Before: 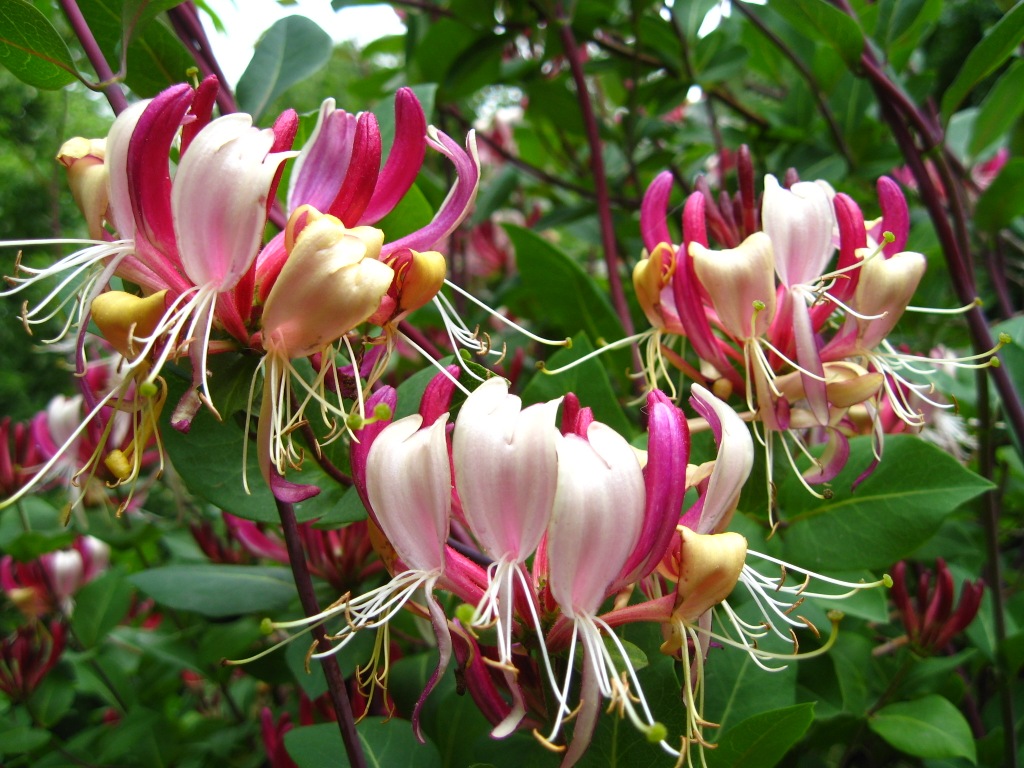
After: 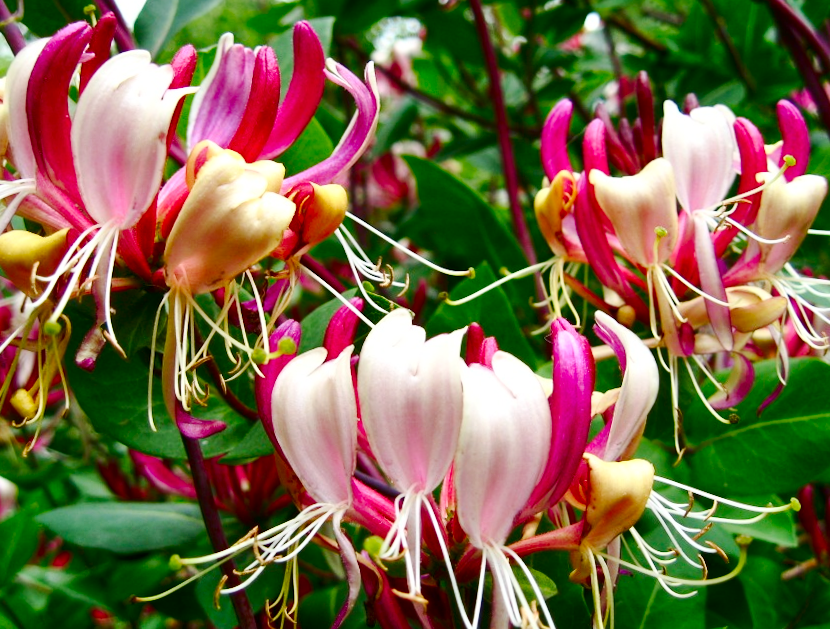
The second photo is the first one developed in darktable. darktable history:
rotate and perspective: rotation -1.17°, automatic cropping off
contrast brightness saturation: contrast 0.19, brightness -0.11, saturation 0.21
crop and rotate: left 10.071%, top 10.071%, right 10.02%, bottom 10.02%
tone curve: curves: ch0 [(0, 0) (0.003, 0.004) (0.011, 0.015) (0.025, 0.033) (0.044, 0.059) (0.069, 0.092) (0.1, 0.132) (0.136, 0.18) (0.177, 0.235) (0.224, 0.297) (0.277, 0.366) (0.335, 0.44) (0.399, 0.52) (0.468, 0.594) (0.543, 0.661) (0.623, 0.727) (0.709, 0.79) (0.801, 0.86) (0.898, 0.928) (1, 1)], preserve colors none
shadows and highlights: white point adjustment 0.05, highlights color adjustment 55.9%, soften with gaussian
